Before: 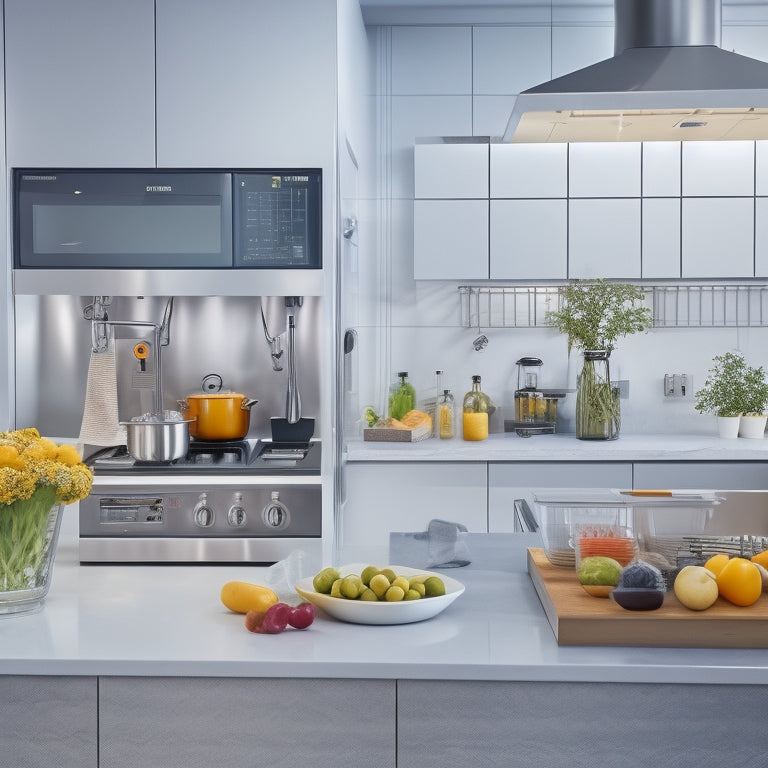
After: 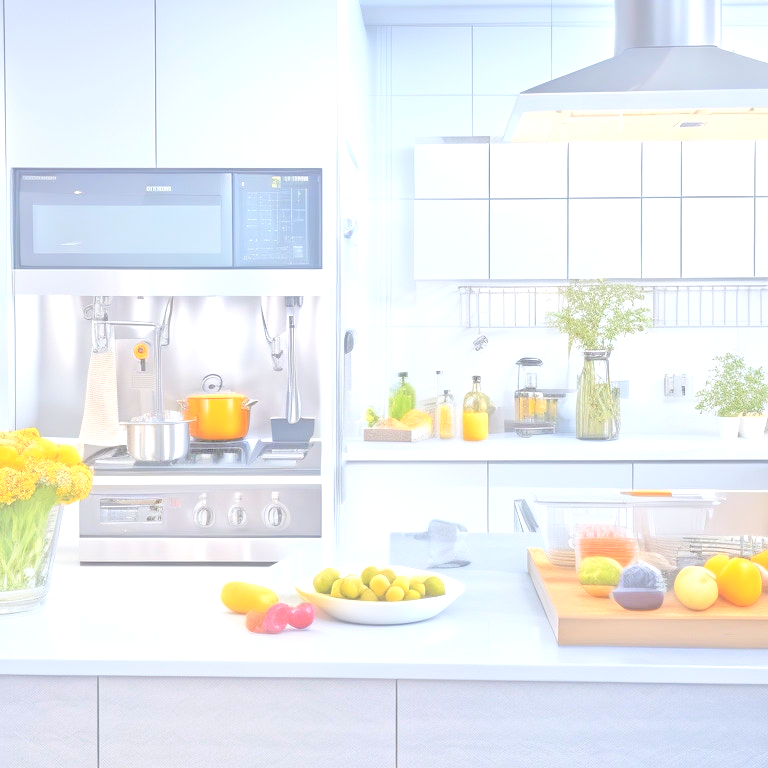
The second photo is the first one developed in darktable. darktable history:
exposure: exposure 0.999 EV, compensate highlight preservation false
local contrast: on, module defaults
tone equalizer: -8 EV 2 EV, -7 EV 2 EV, -6 EV 2 EV, -5 EV 2 EV, -4 EV 2 EV, -3 EV 1.5 EV, -2 EV 1 EV, -1 EV 0.5 EV
contrast brightness saturation: brightness 1
